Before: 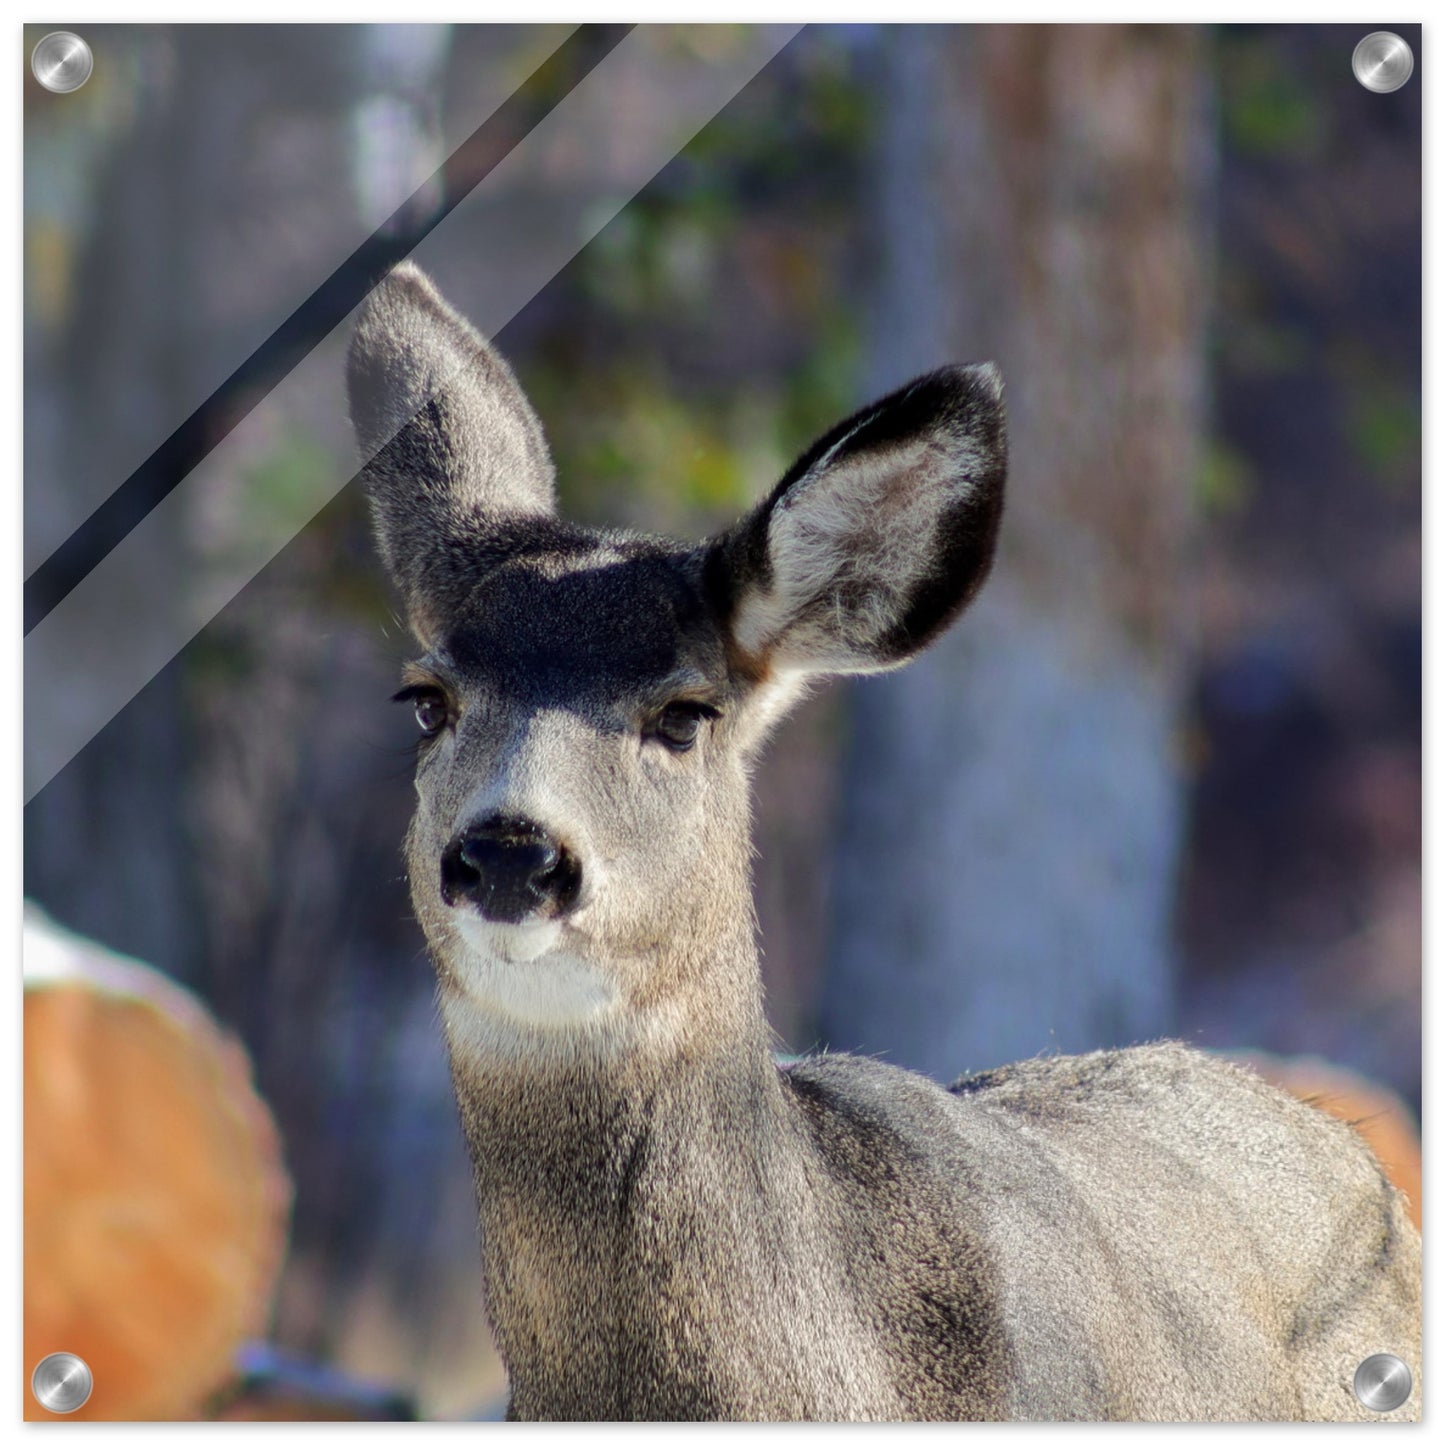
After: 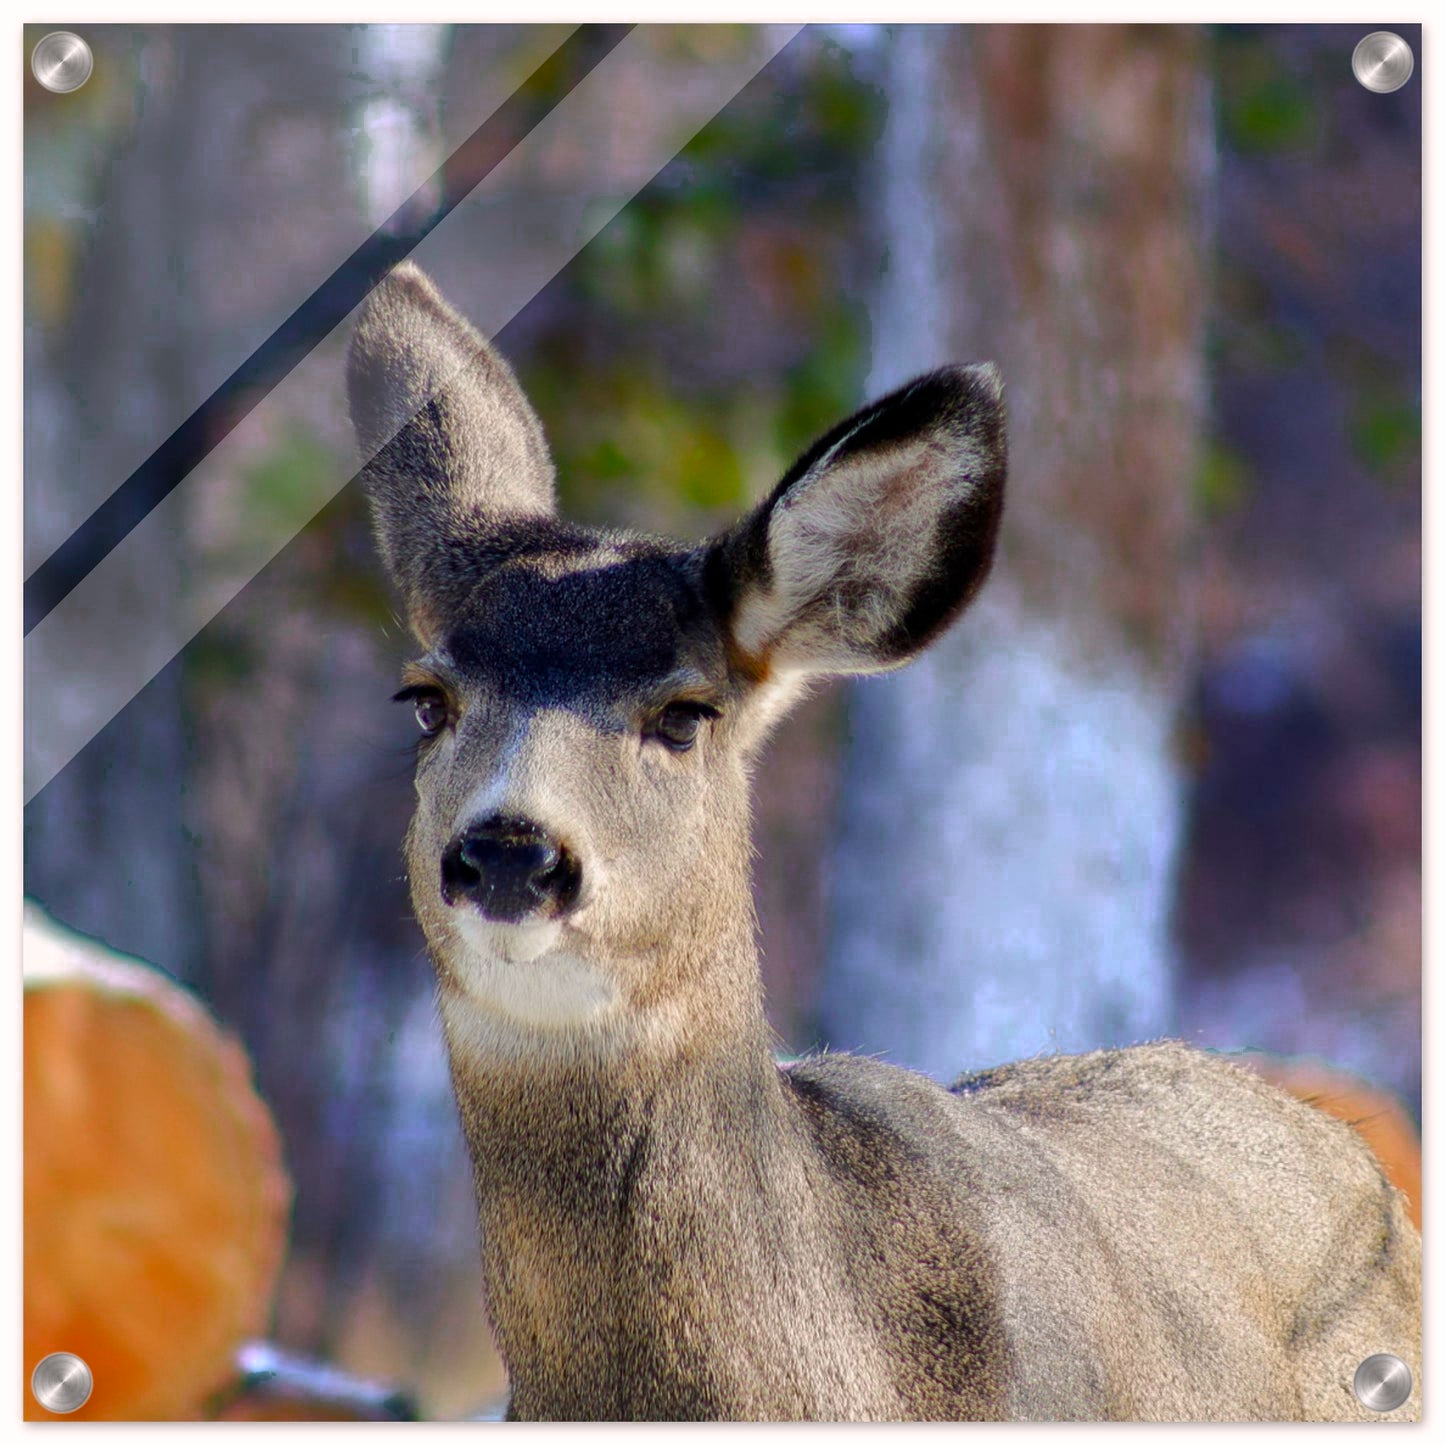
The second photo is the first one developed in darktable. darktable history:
color correction: highlights a* 3.22, highlights b* 1.93, saturation 1.19
color zones: curves: ch0 [(0.203, 0.433) (0.607, 0.517) (0.697, 0.696) (0.705, 0.897)]
color balance rgb: perceptual saturation grading › global saturation 20%, perceptual saturation grading › highlights -25%, perceptual saturation grading › shadows 25%
